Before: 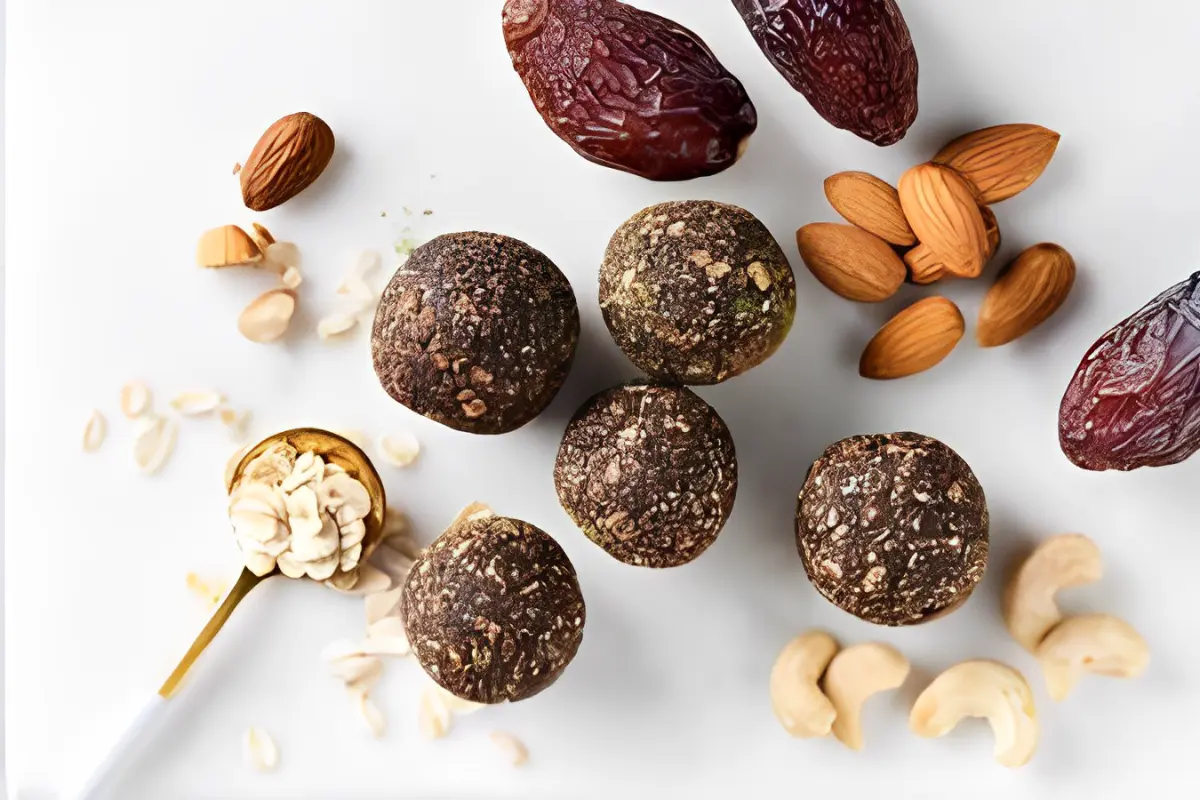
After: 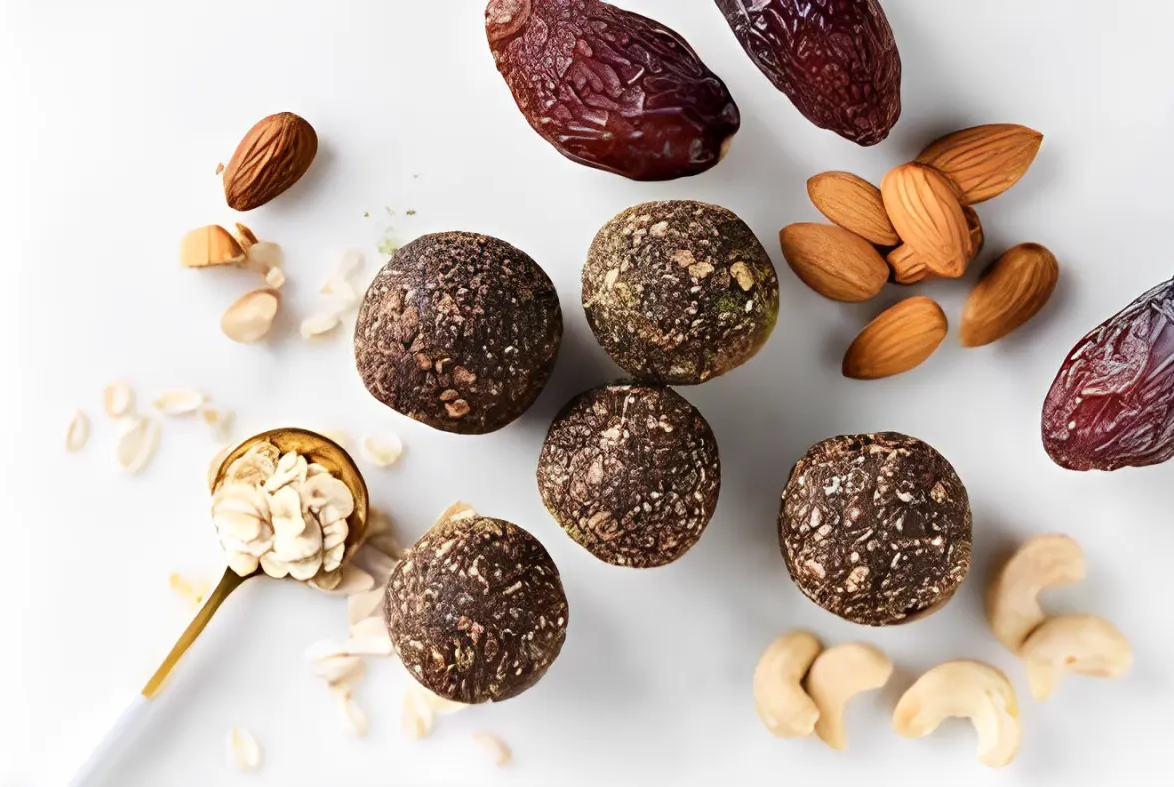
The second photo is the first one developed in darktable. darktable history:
crop and rotate: left 1.492%, right 0.631%, bottom 1.599%
